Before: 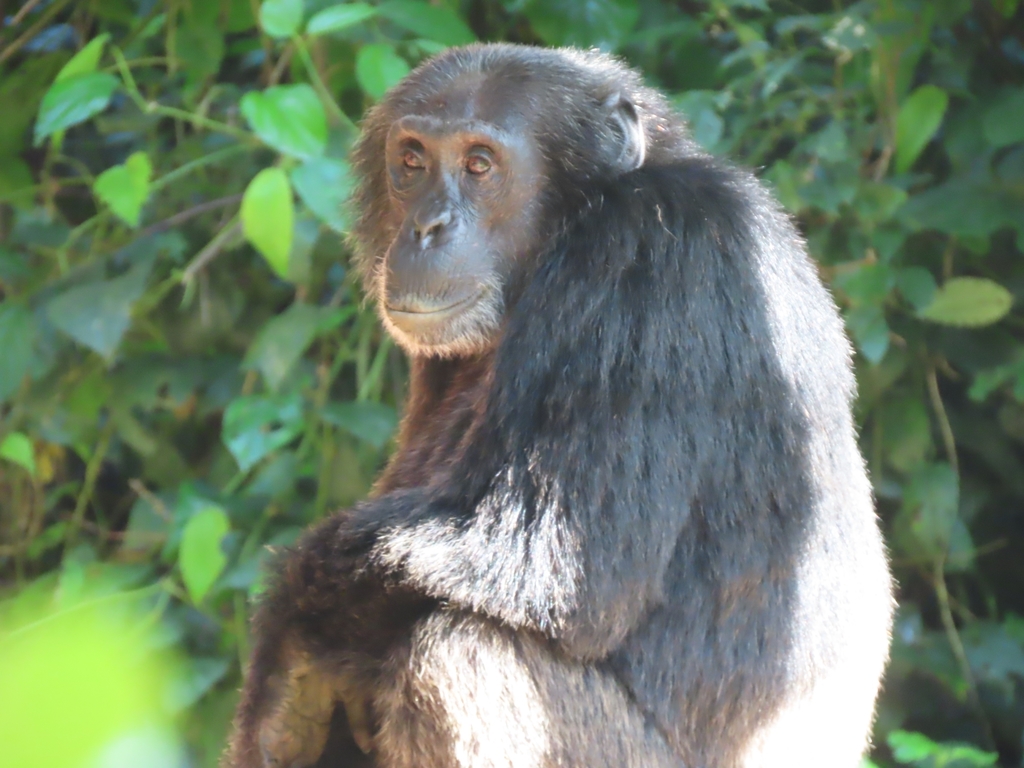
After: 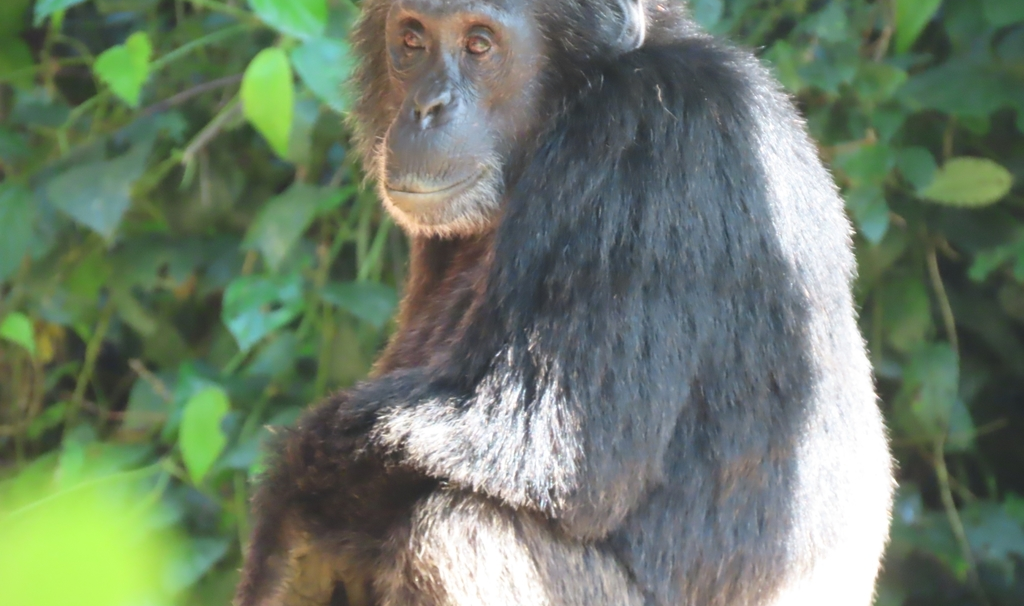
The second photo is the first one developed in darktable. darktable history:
crop and rotate: top 15.695%, bottom 5.356%
